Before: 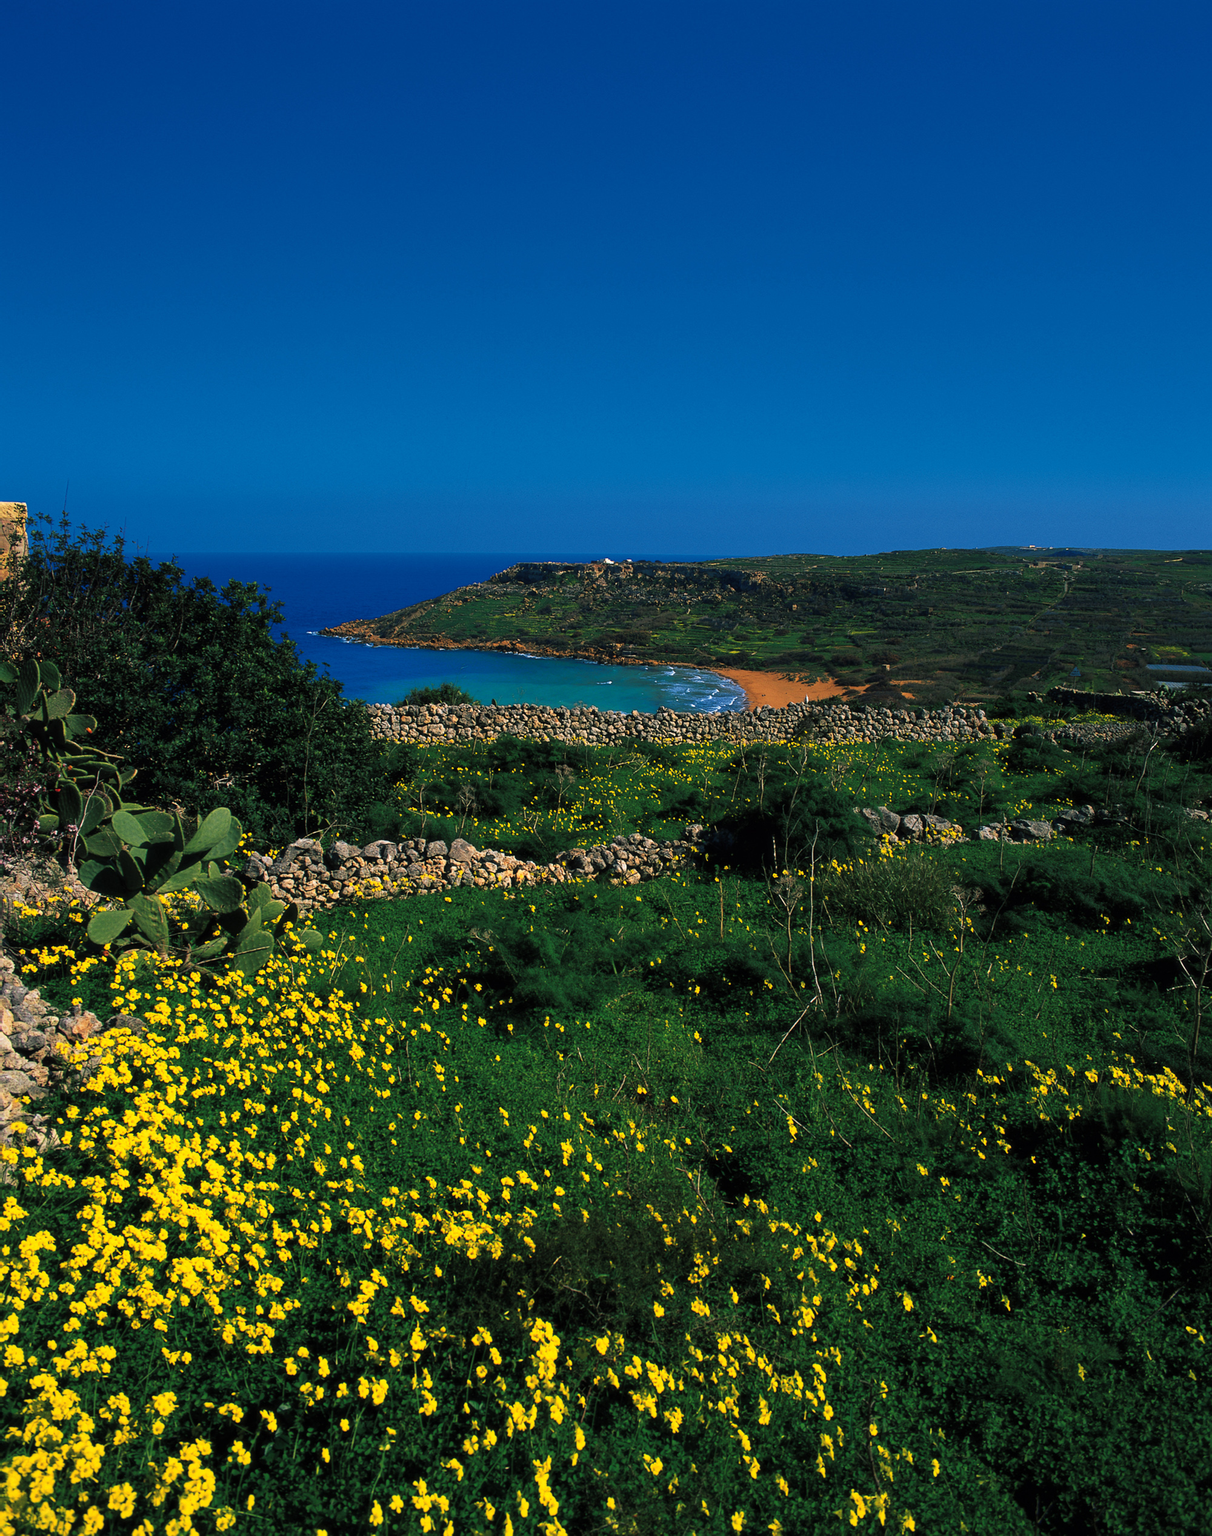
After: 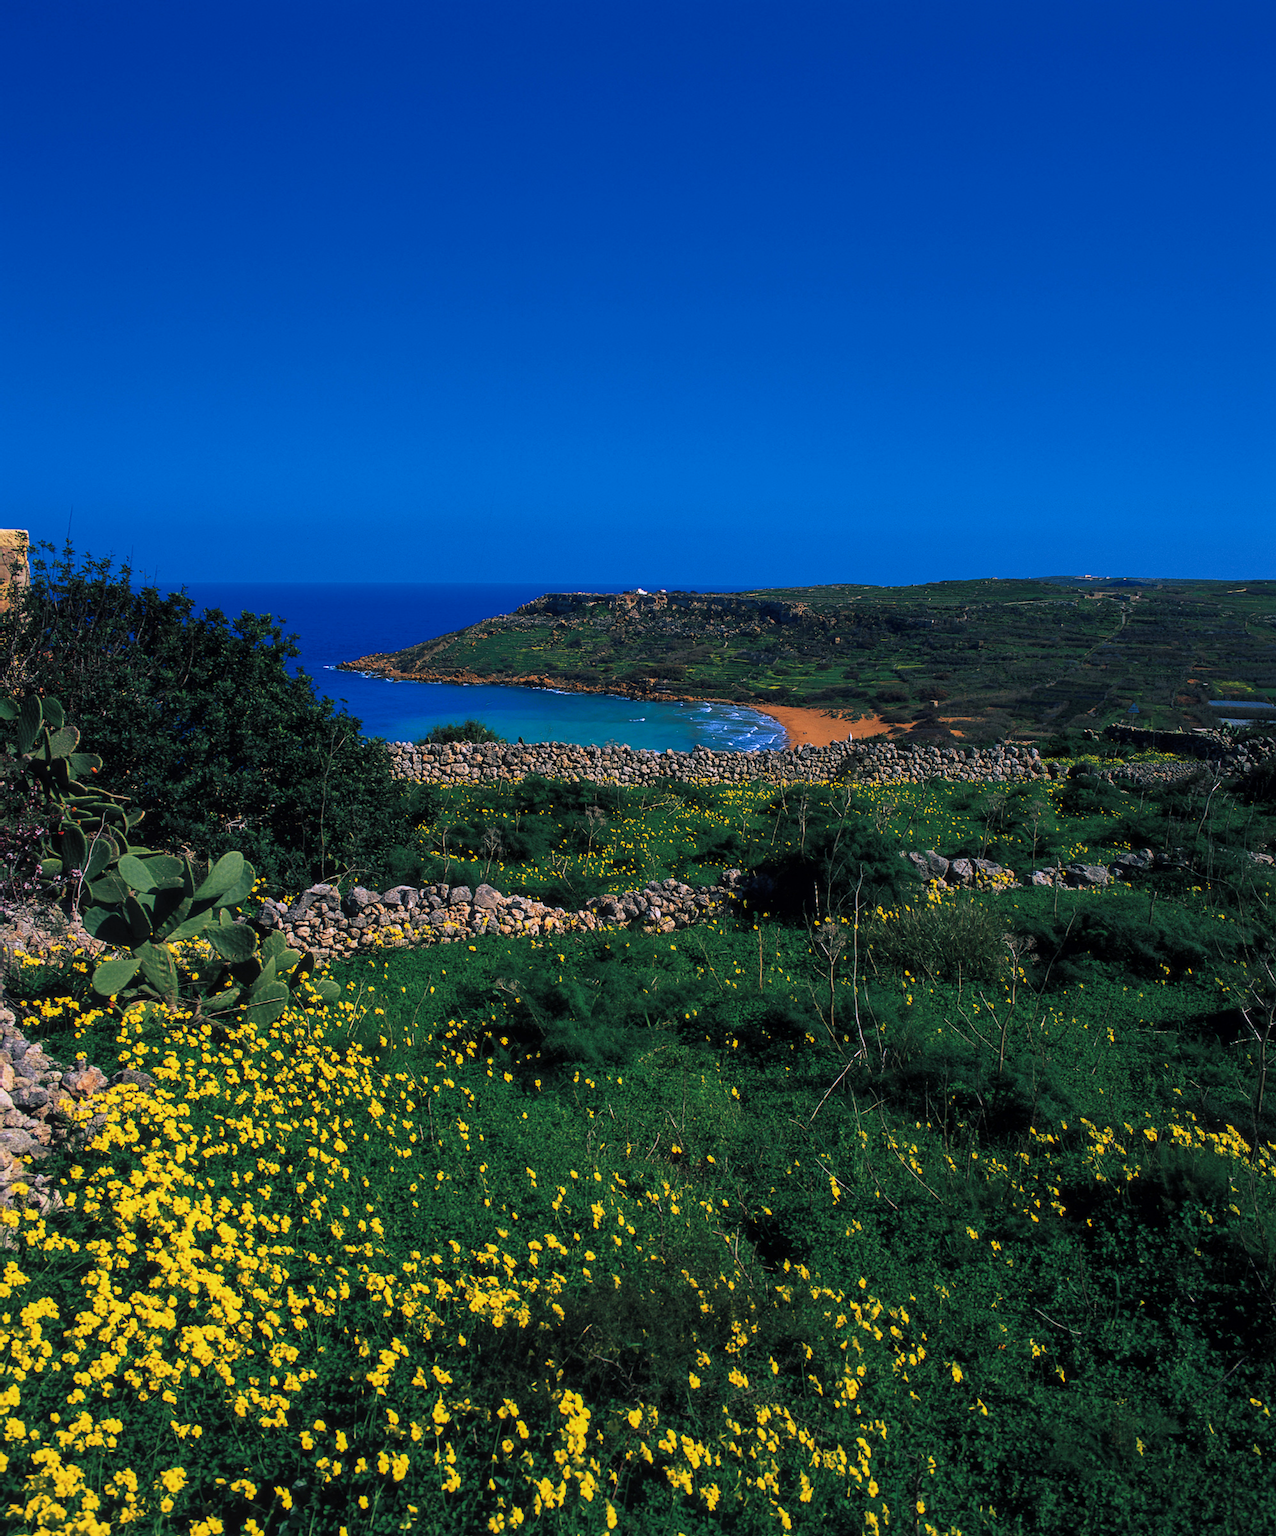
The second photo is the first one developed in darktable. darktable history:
crop and rotate: top 0%, bottom 5.097%
color calibration: output R [1.063, -0.012, -0.003, 0], output B [-0.079, 0.047, 1, 0], illuminant custom, x 0.389, y 0.387, temperature 3838.64 K
local contrast: detail 110%
